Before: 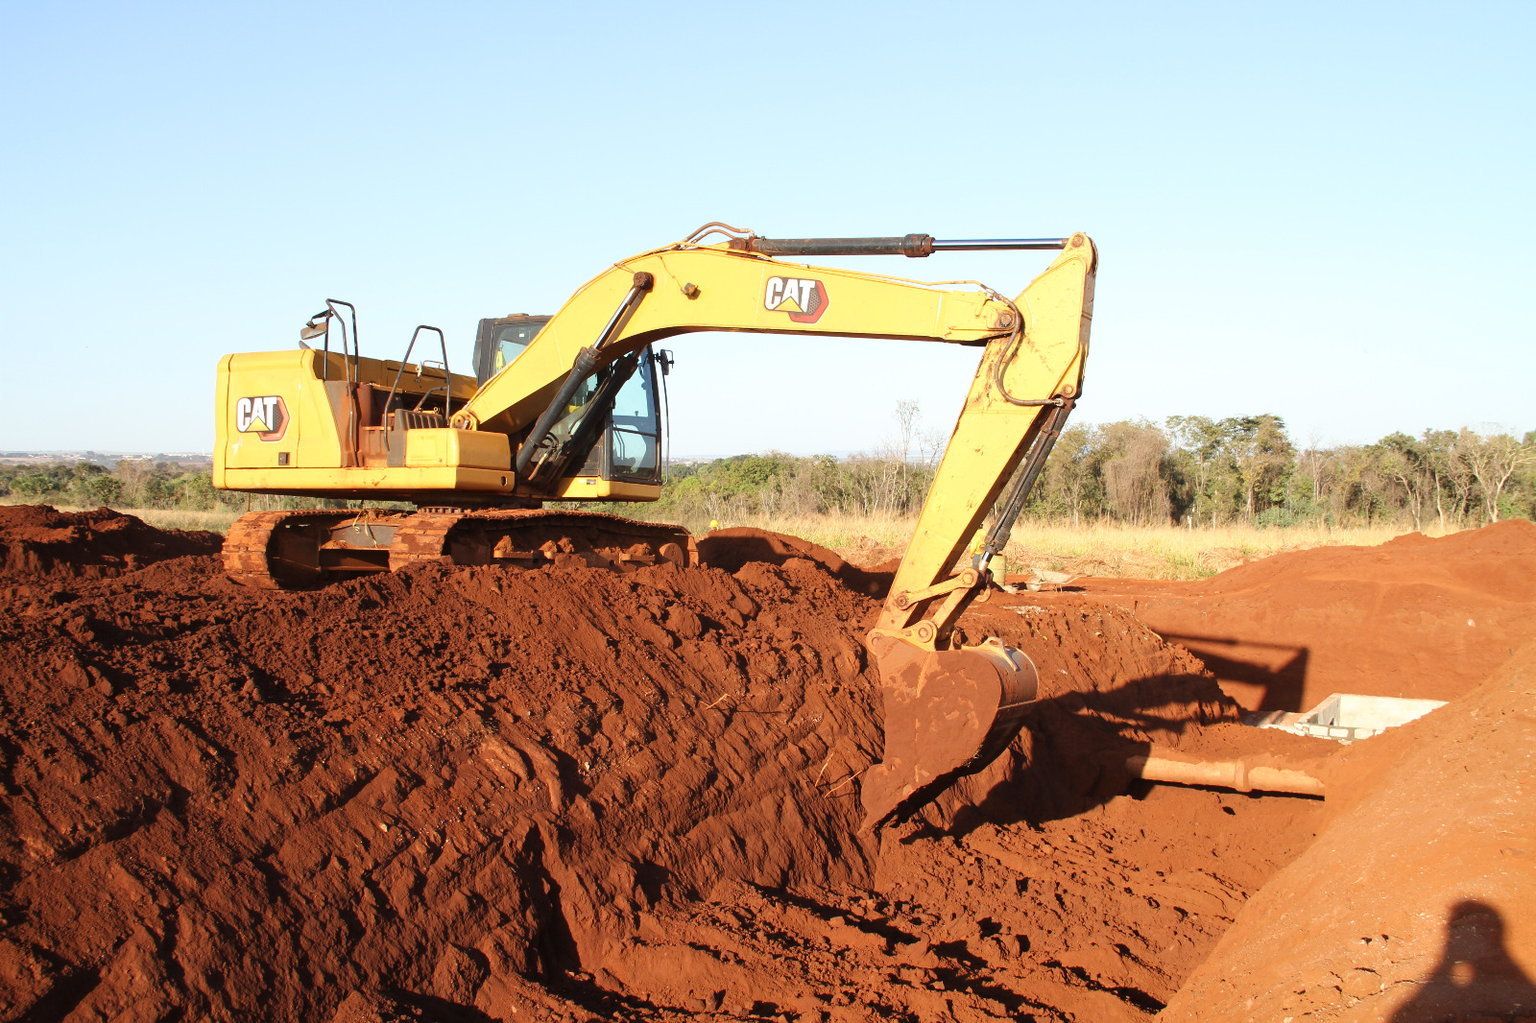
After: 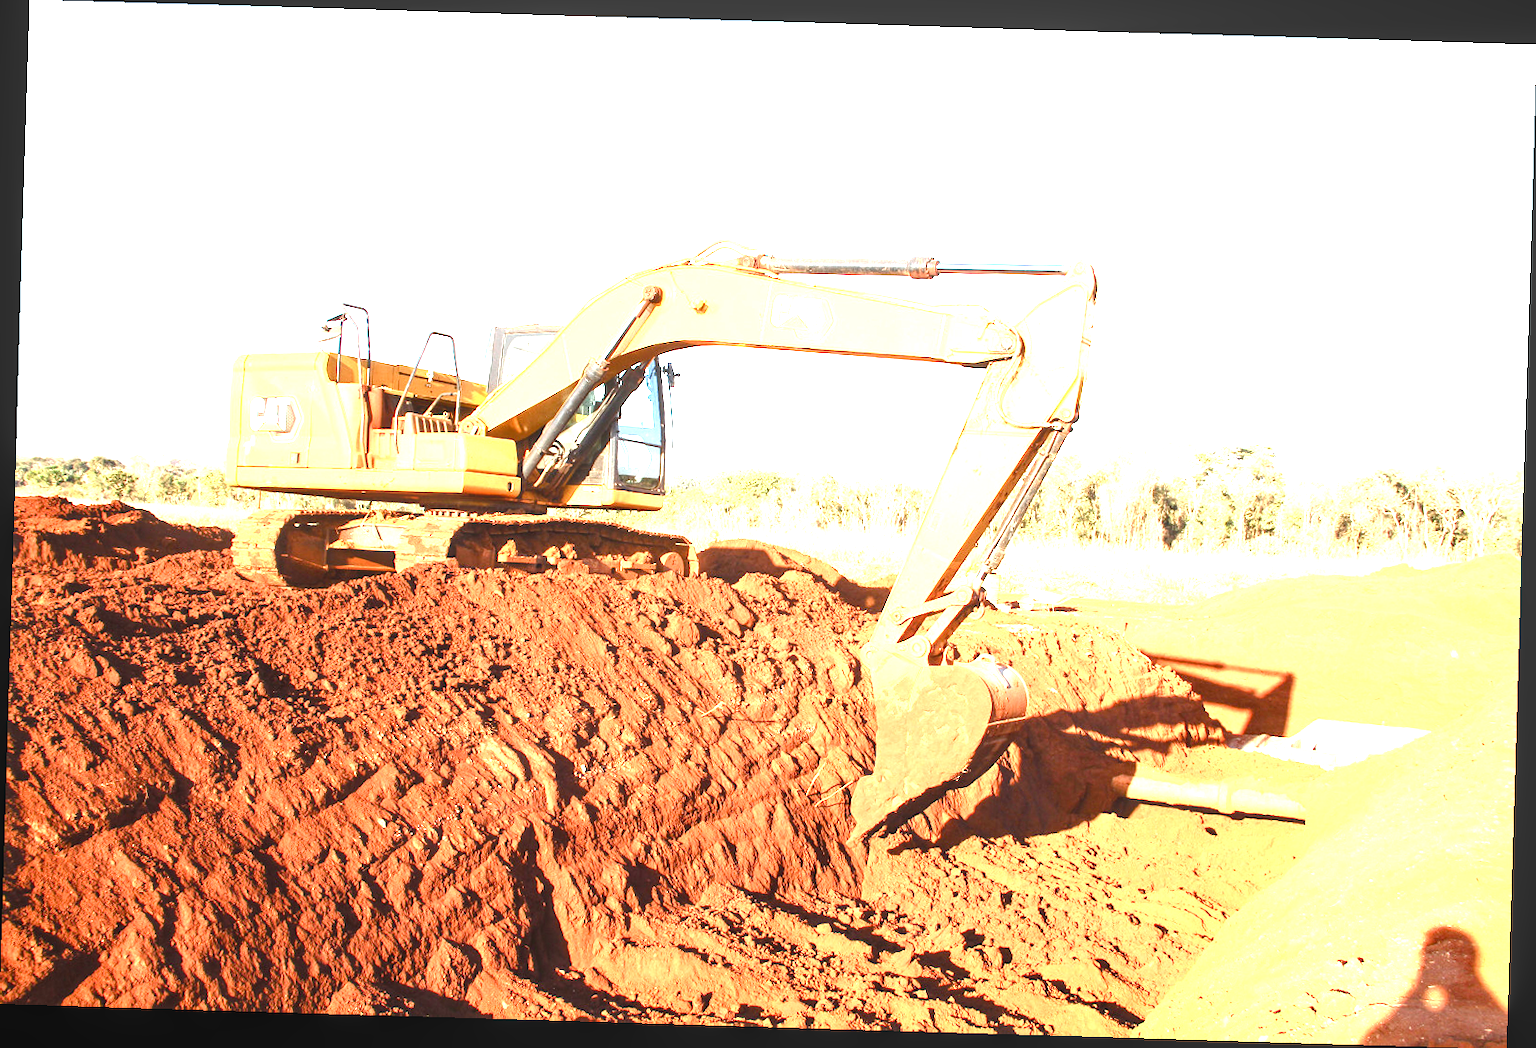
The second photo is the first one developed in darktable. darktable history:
exposure: black level correction 0, exposure 2 EV, compensate highlight preservation false
local contrast: on, module defaults
color balance rgb: perceptual saturation grading › global saturation 20%, perceptual saturation grading › highlights -25%, perceptual saturation grading › shadows 50%
tone equalizer: -8 EV -0.417 EV, -7 EV -0.389 EV, -6 EV -0.333 EV, -5 EV -0.222 EV, -3 EV 0.222 EV, -2 EV 0.333 EV, -1 EV 0.389 EV, +0 EV 0.417 EV, edges refinement/feathering 500, mask exposure compensation -1.57 EV, preserve details no
rotate and perspective: rotation 1.72°, automatic cropping off
